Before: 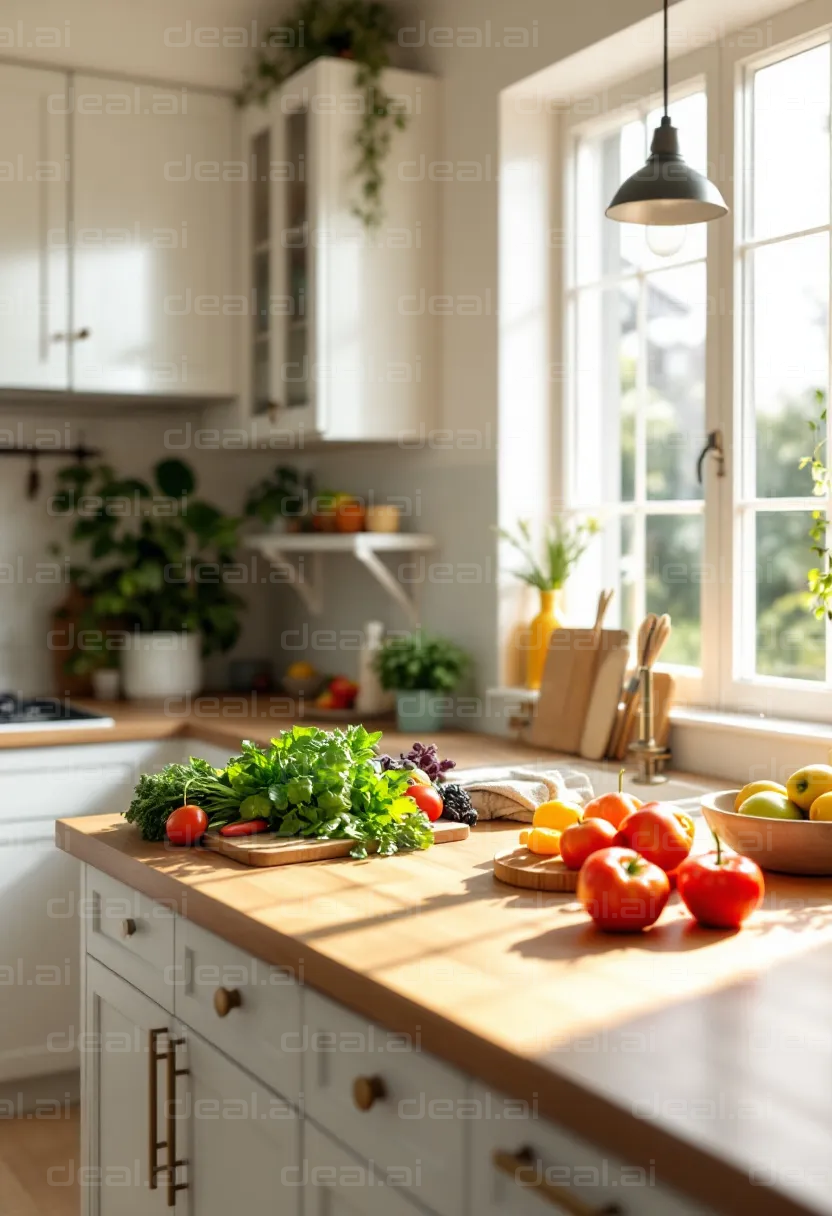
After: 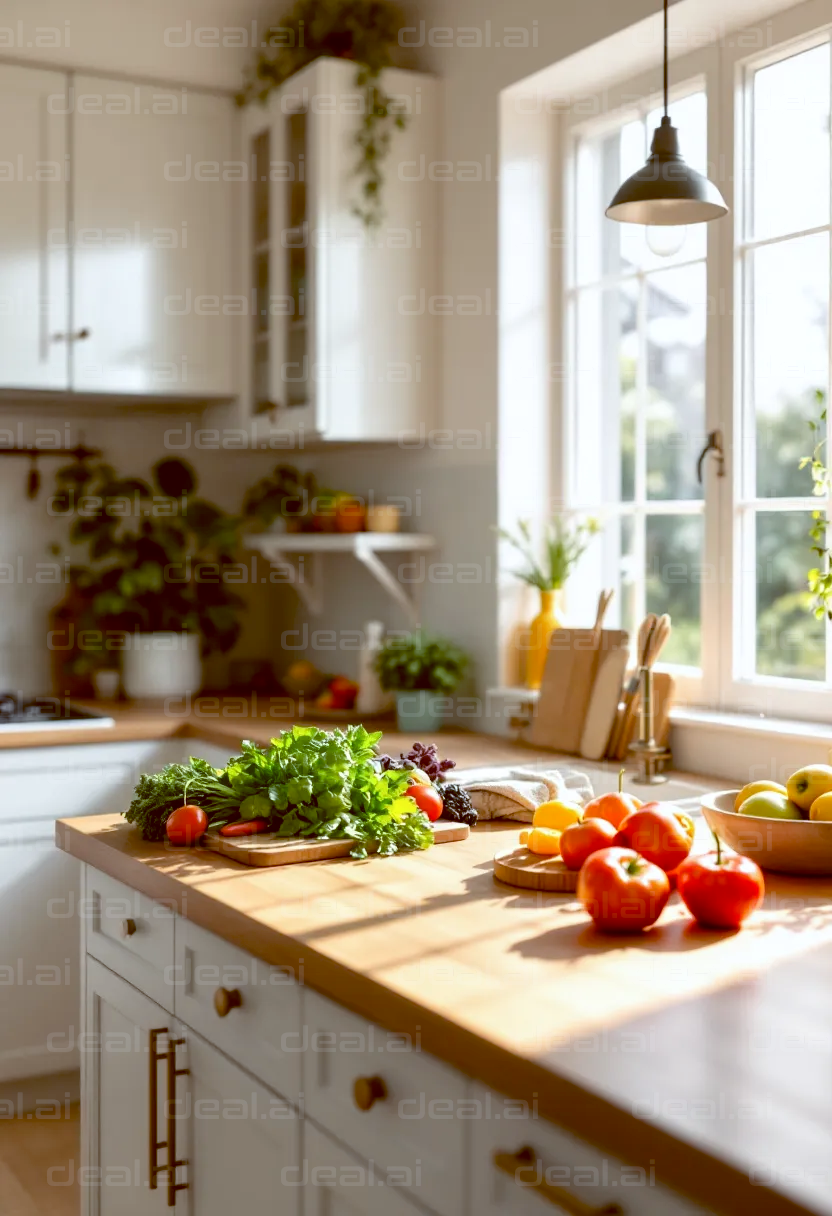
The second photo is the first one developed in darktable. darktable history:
color balance: lift [1, 1.015, 1.004, 0.985], gamma [1, 0.958, 0.971, 1.042], gain [1, 0.956, 0.977, 1.044]
tone equalizer: on, module defaults
